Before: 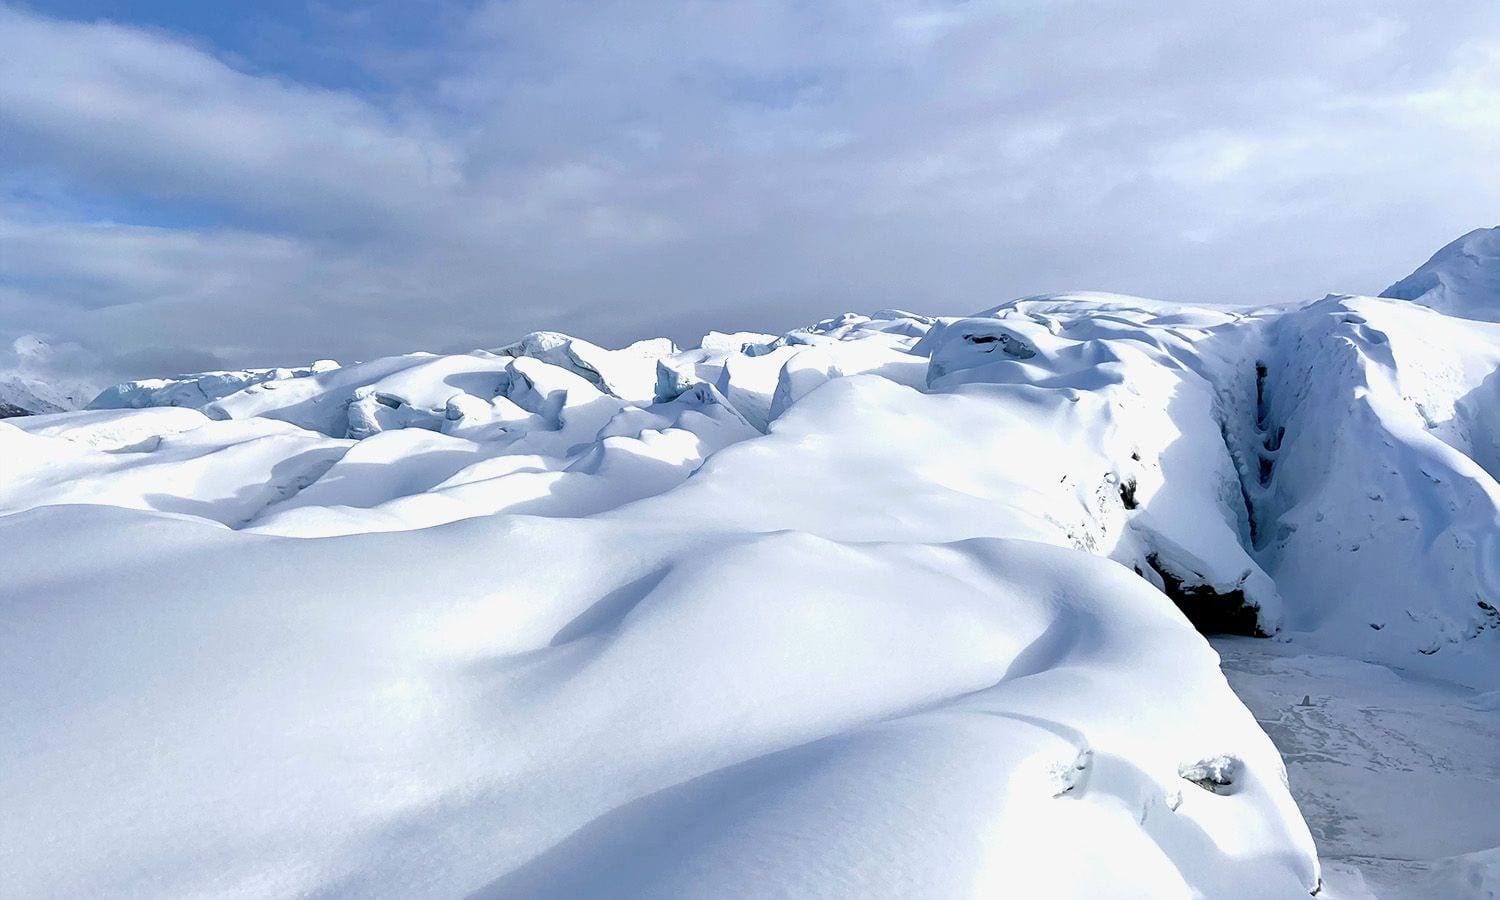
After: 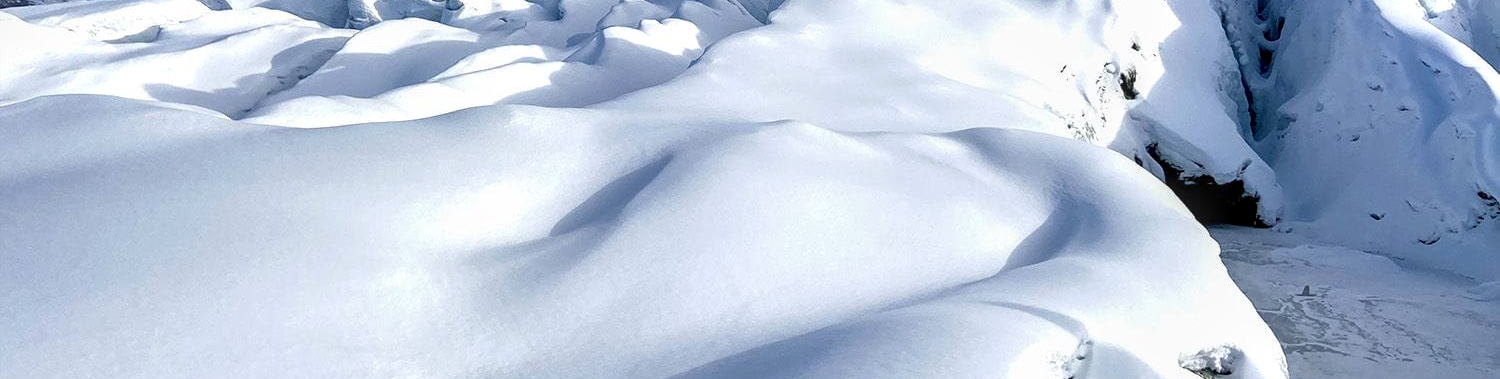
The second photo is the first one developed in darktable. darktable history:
crop: top 45.651%, bottom 12.224%
local contrast: detail 130%
